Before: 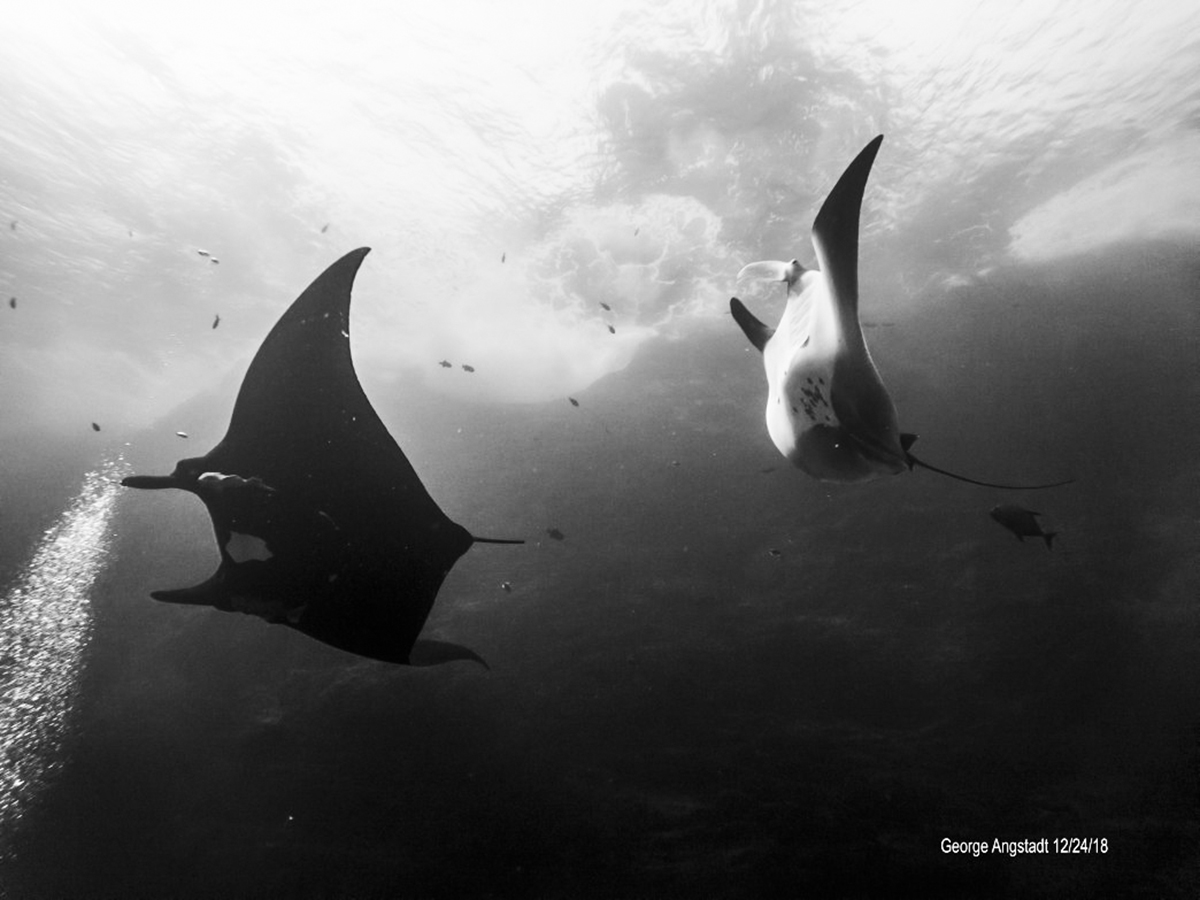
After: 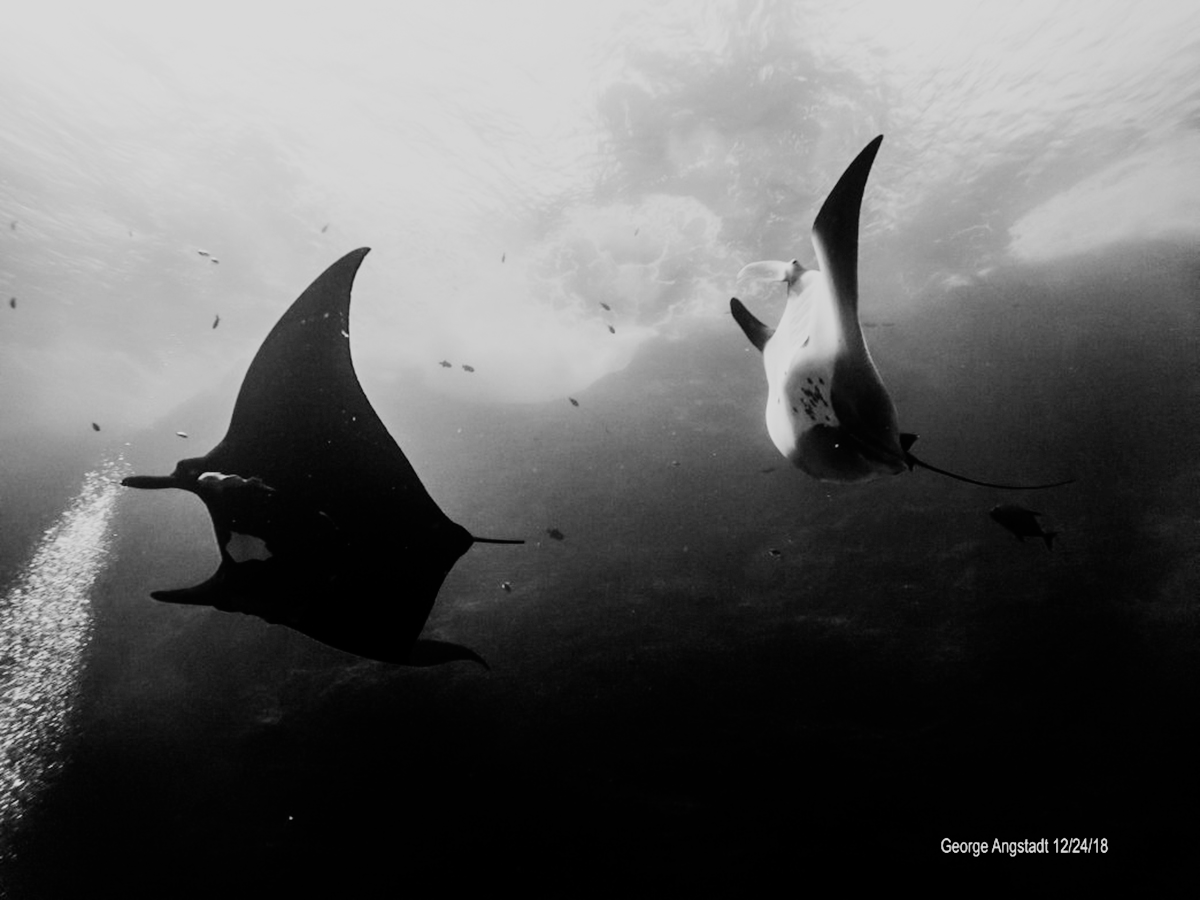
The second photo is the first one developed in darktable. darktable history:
white balance: emerald 1
filmic rgb: black relative exposure -7.92 EV, white relative exposure 4.13 EV, threshold 3 EV, hardness 4.02, latitude 51.22%, contrast 1.013, shadows ↔ highlights balance 5.35%, color science v5 (2021), contrast in shadows safe, contrast in highlights safe, enable highlight reconstruction true
